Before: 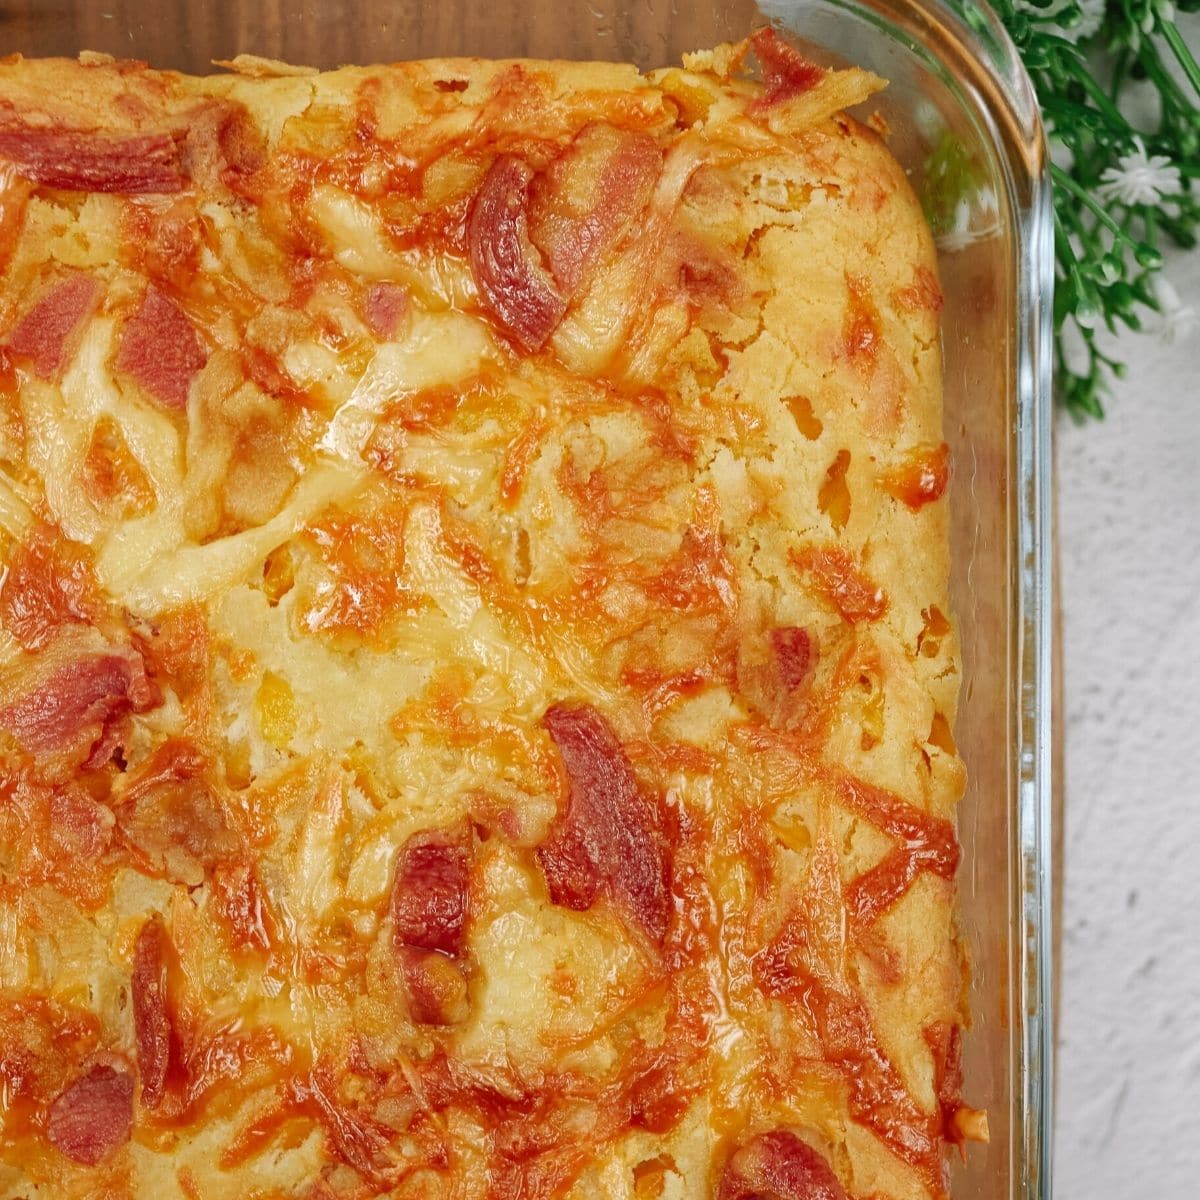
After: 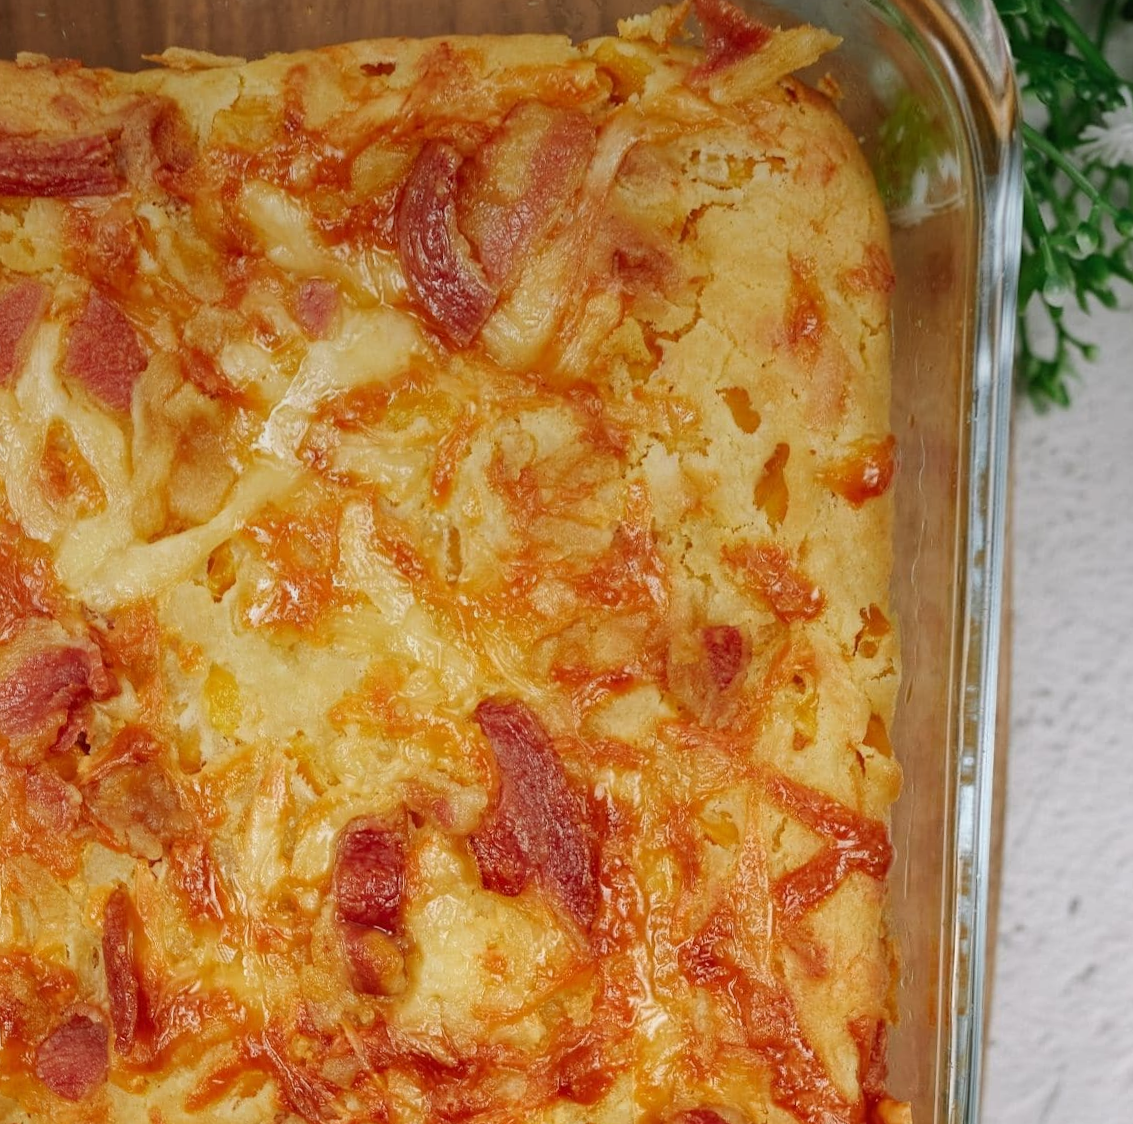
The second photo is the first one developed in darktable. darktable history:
graduated density: on, module defaults
rotate and perspective: rotation 0.062°, lens shift (vertical) 0.115, lens shift (horizontal) -0.133, crop left 0.047, crop right 0.94, crop top 0.061, crop bottom 0.94
